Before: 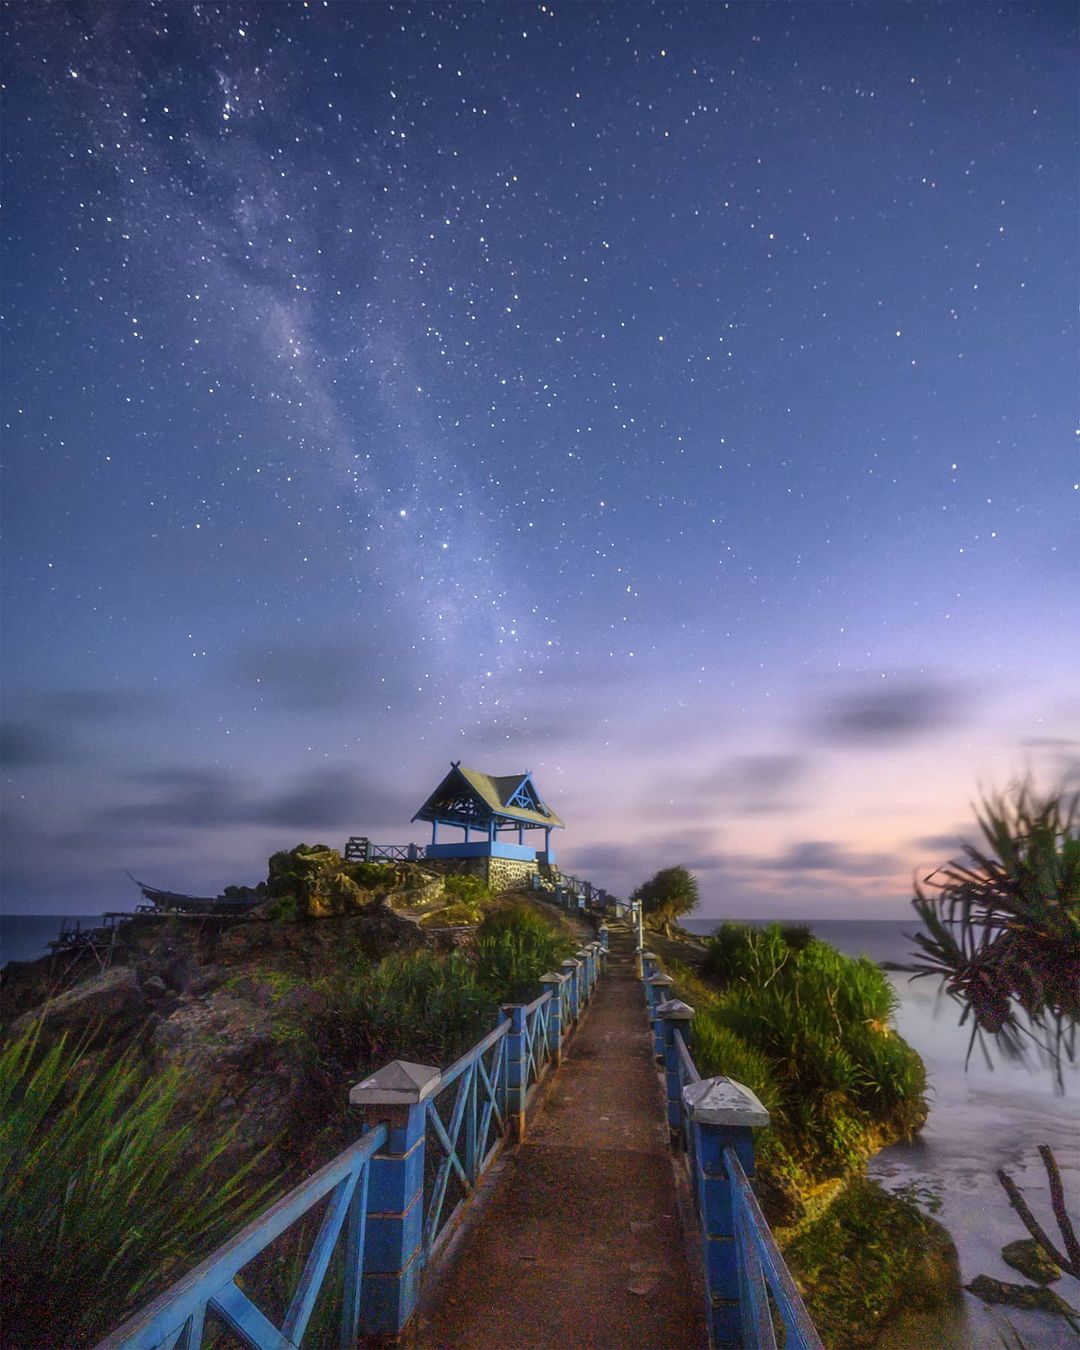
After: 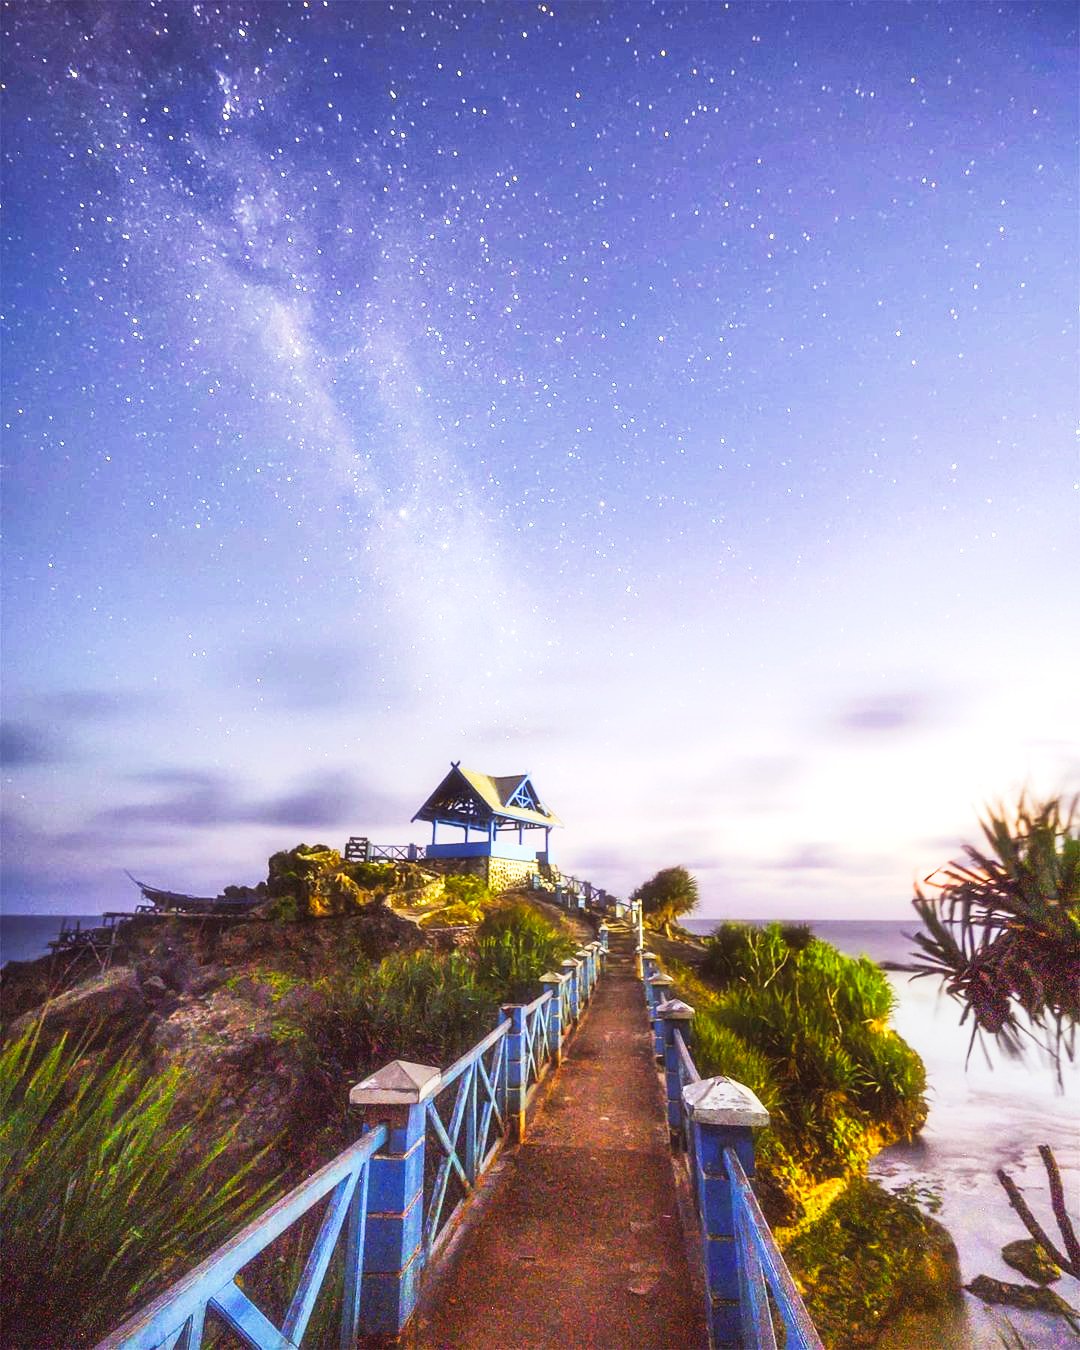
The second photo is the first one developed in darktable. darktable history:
tone curve: curves: ch0 [(0, 0.038) (0.193, 0.212) (0.461, 0.502) (0.629, 0.731) (0.838, 0.916) (1, 0.967)]; ch1 [(0, 0) (0.35, 0.356) (0.45, 0.453) (0.504, 0.503) (0.532, 0.524) (0.558, 0.559) (0.735, 0.762) (1, 1)]; ch2 [(0, 0) (0.281, 0.266) (0.456, 0.469) (0.5, 0.5) (0.533, 0.545) (0.606, 0.607) (0.646, 0.654) (1, 1)], preserve colors none
exposure: black level correction 0, exposure 1.29 EV, compensate exposure bias true, compensate highlight preservation false
color balance rgb: shadows lift › luminance -21.651%, shadows lift › chroma 8.826%, shadows lift › hue 285.3°, power › chroma 2.511%, power › hue 67.76°, perceptual saturation grading › global saturation 9.702%
